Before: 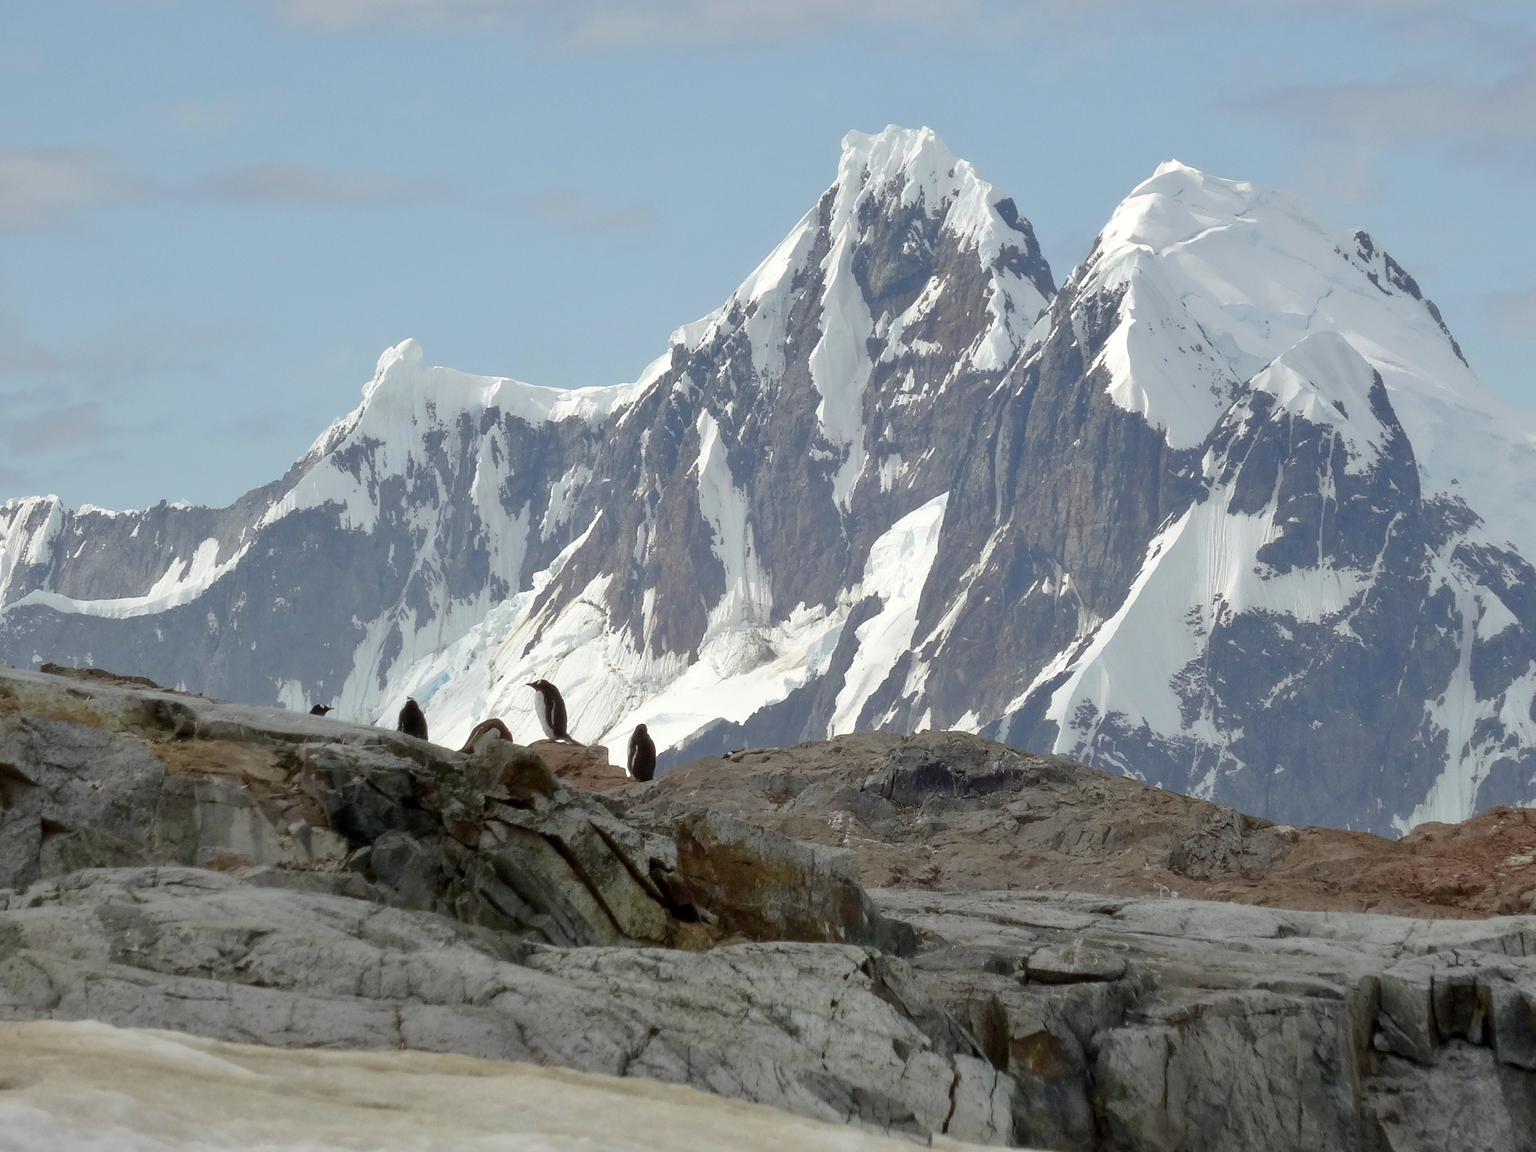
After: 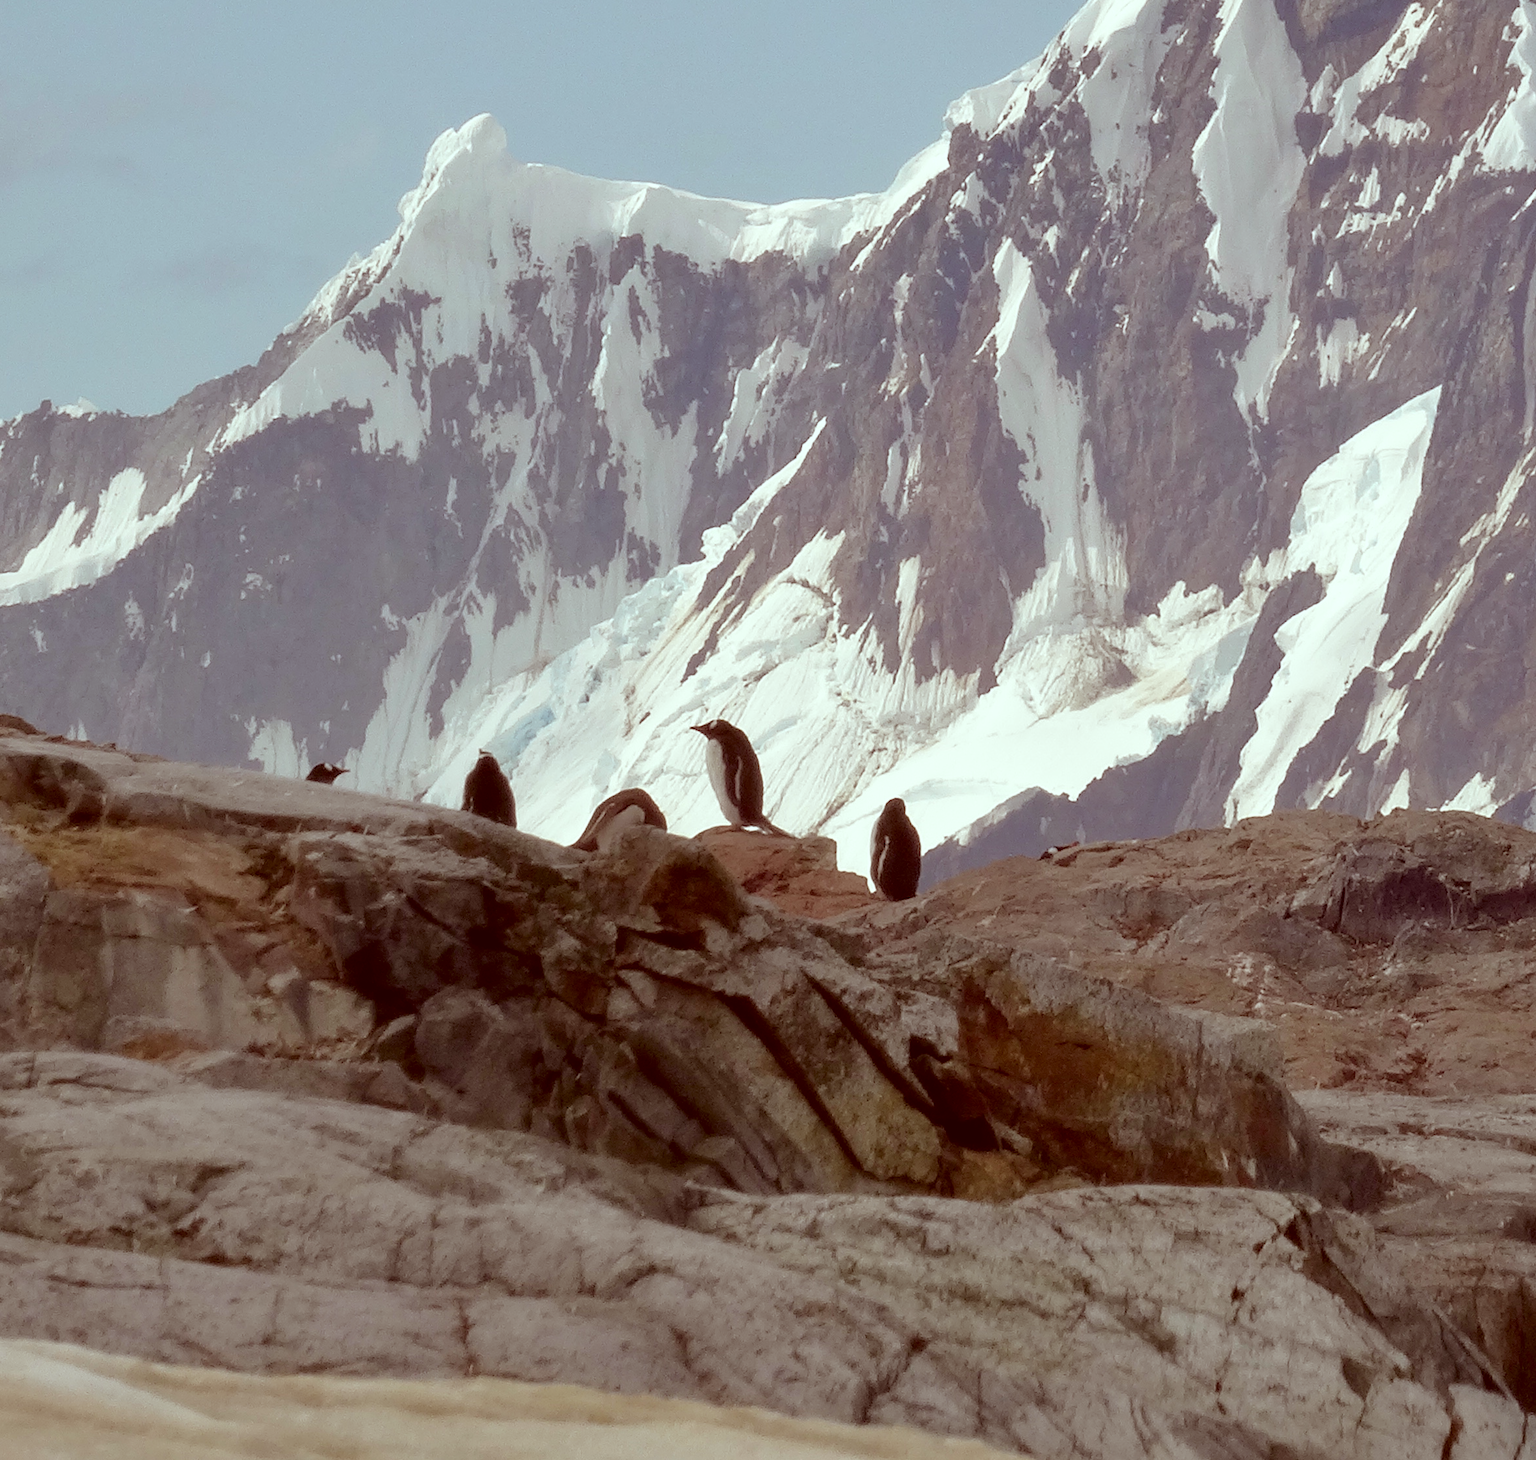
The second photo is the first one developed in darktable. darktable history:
crop: left 8.966%, top 23.852%, right 34.699%, bottom 4.703%
color correction: highlights a* -7.23, highlights b* -0.161, shadows a* 20.08, shadows b* 11.73
